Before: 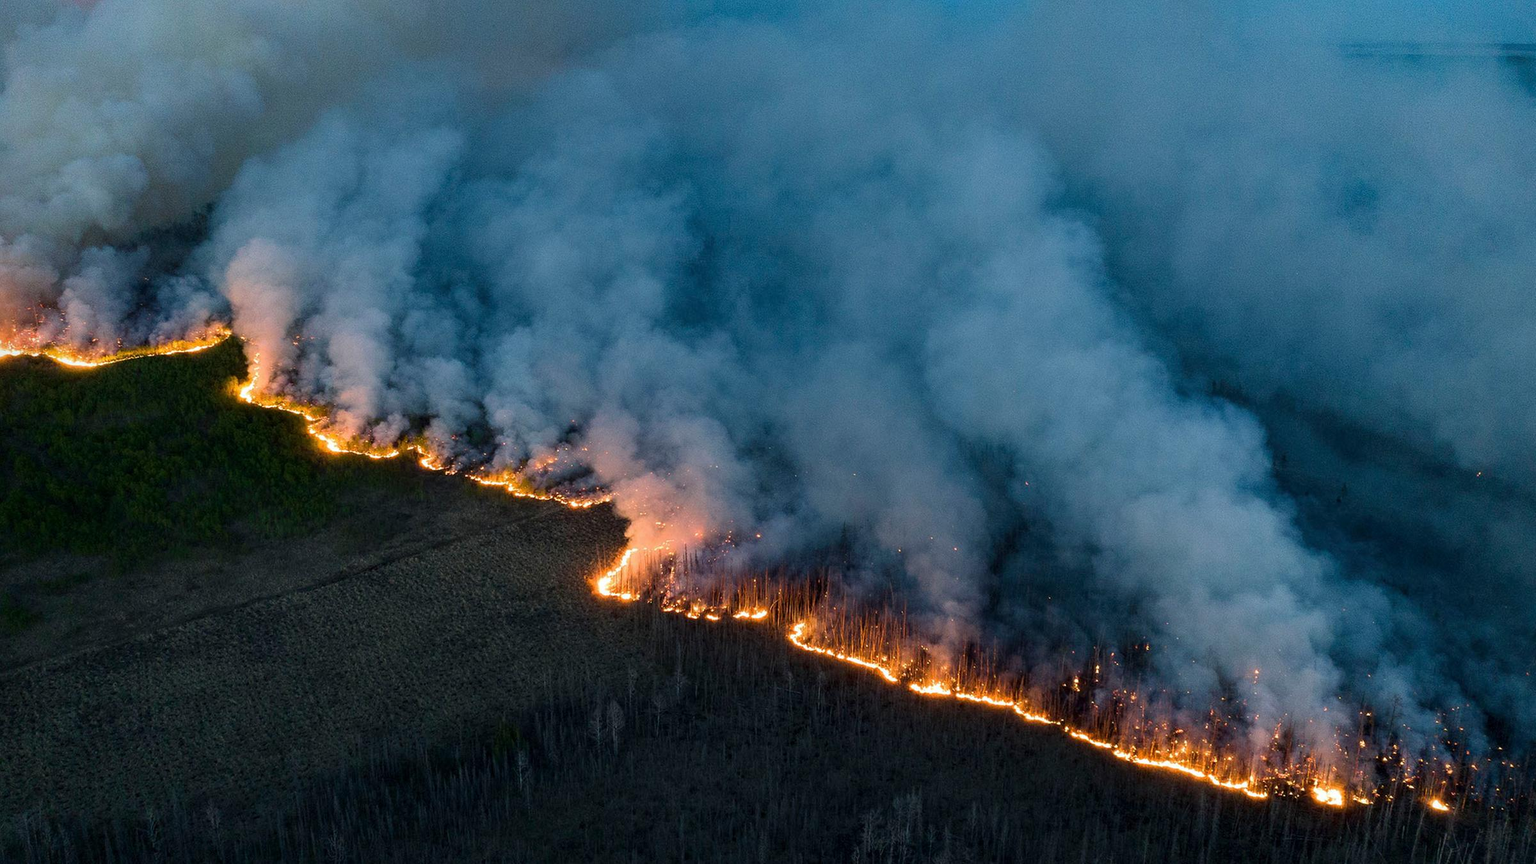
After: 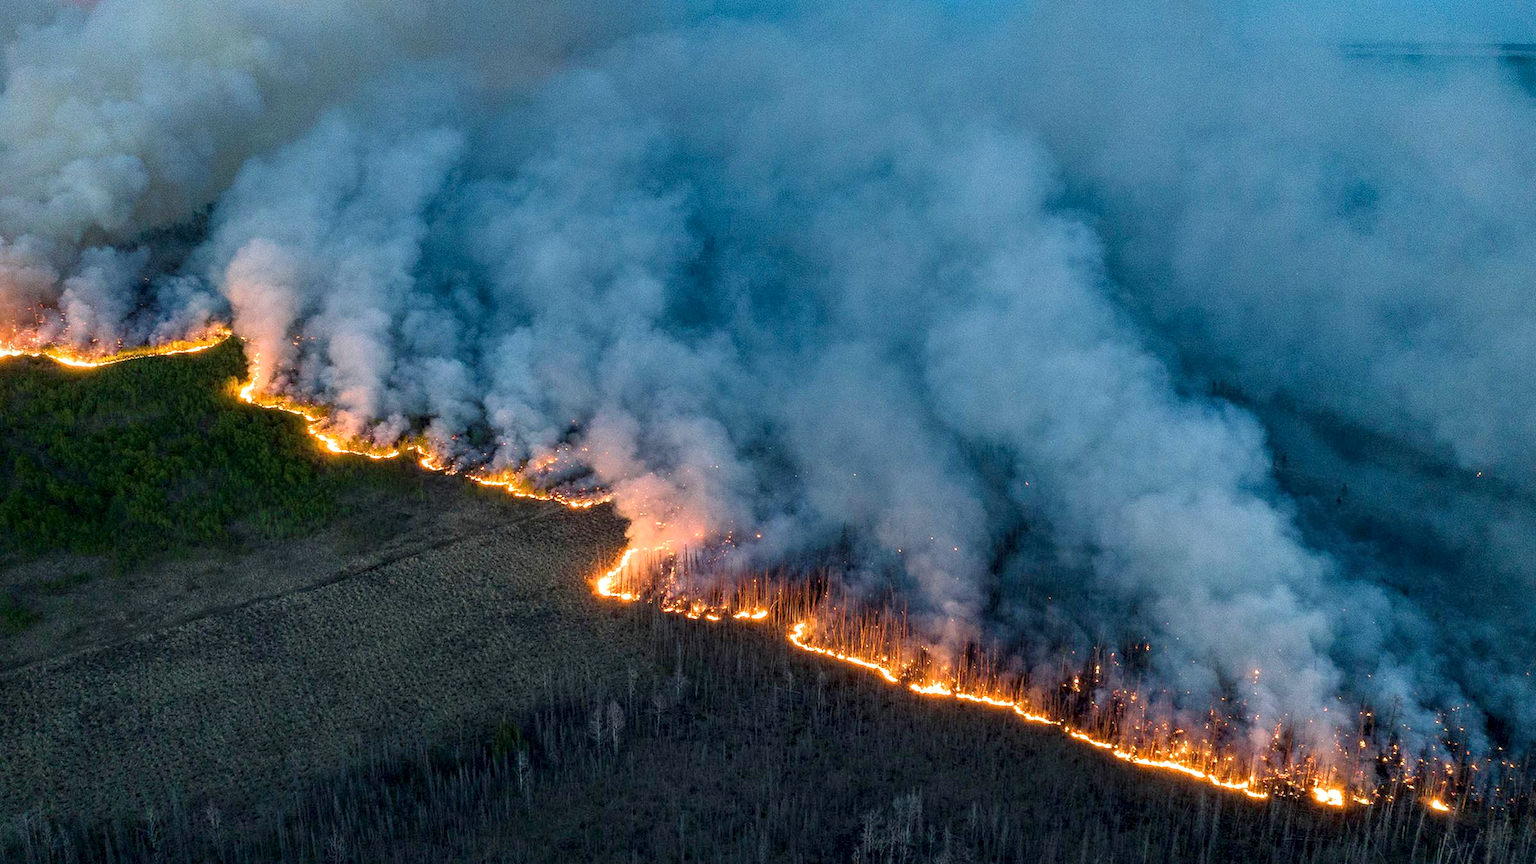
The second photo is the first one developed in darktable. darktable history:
local contrast: on, module defaults
tone equalizer: -8 EV 1.02 EV, -7 EV 0.963 EV, -6 EV 1.03 EV, -5 EV 0.989 EV, -4 EV 1.03 EV, -3 EV 0.756 EV, -2 EV 0.522 EV, -1 EV 0.275 EV
